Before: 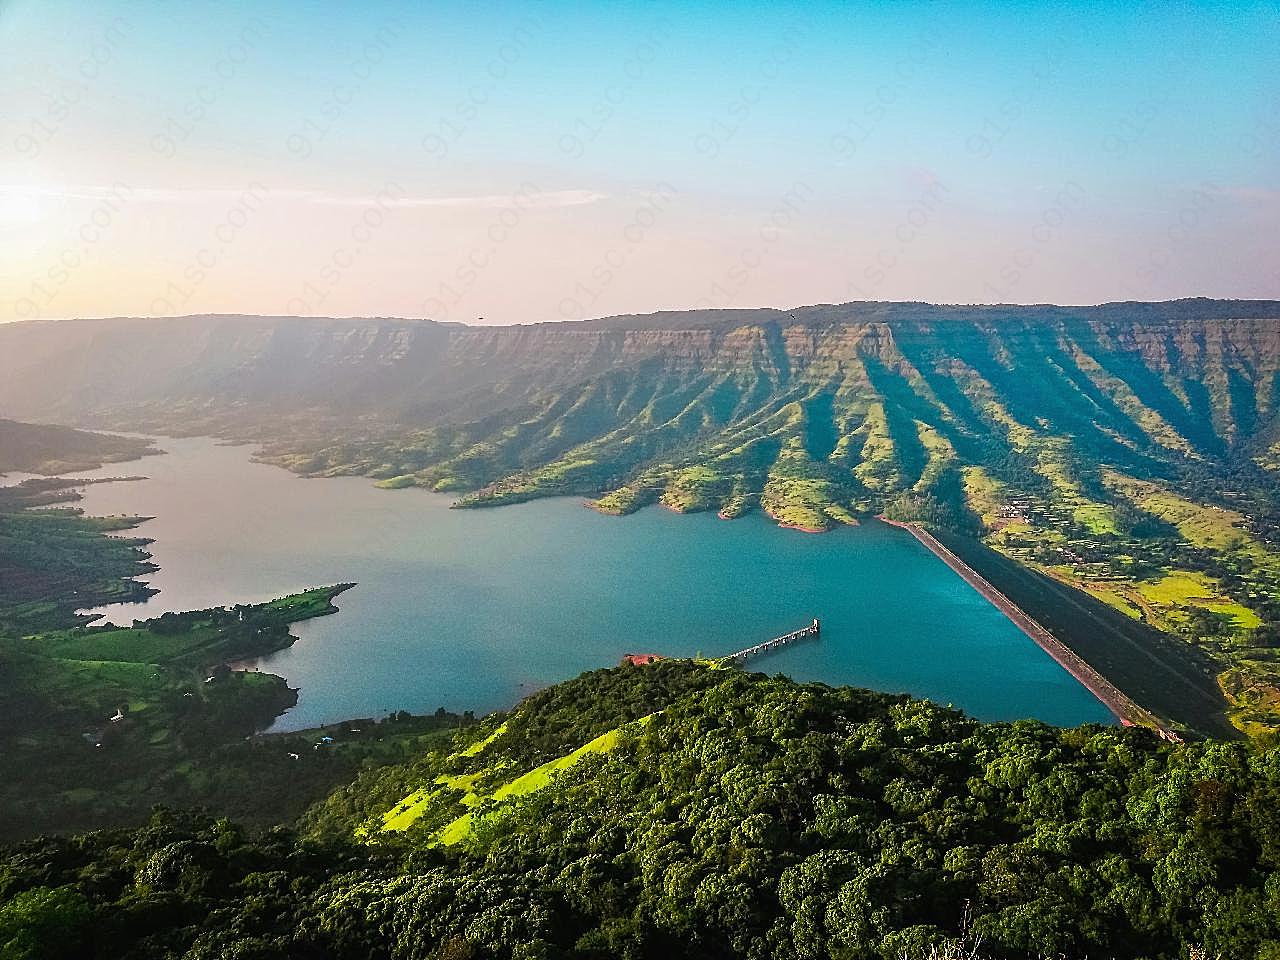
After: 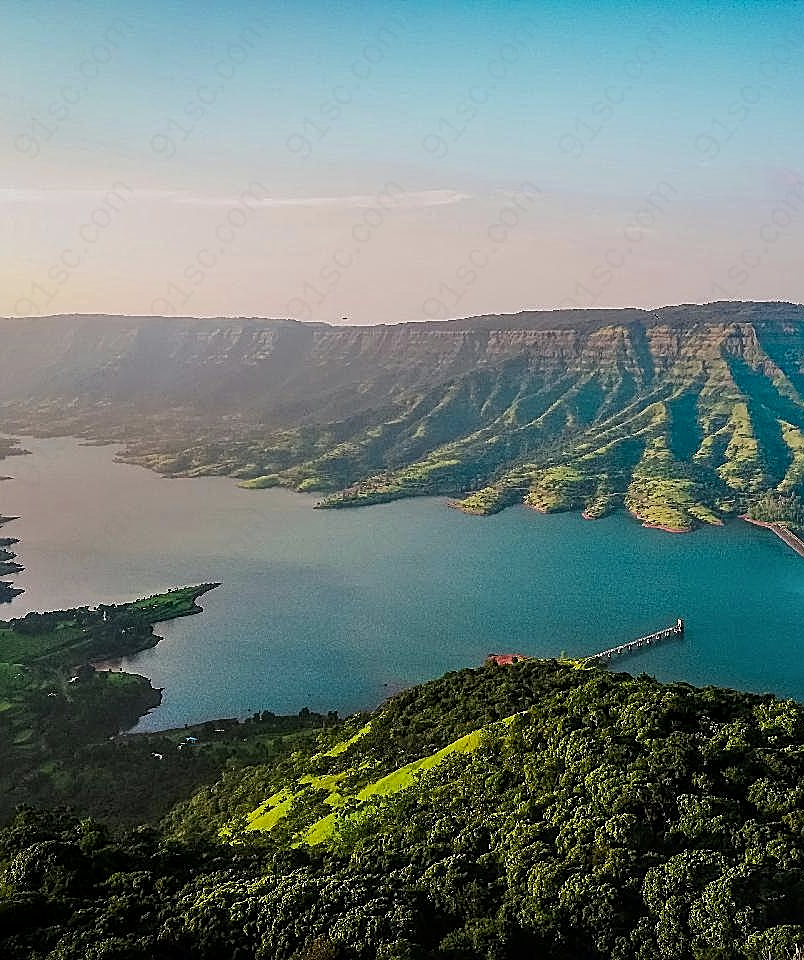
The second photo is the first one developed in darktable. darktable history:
sharpen: on, module defaults
crop: left 10.644%, right 26.528%
exposure: exposure -0.462 EV, compensate highlight preservation false
local contrast: on, module defaults
